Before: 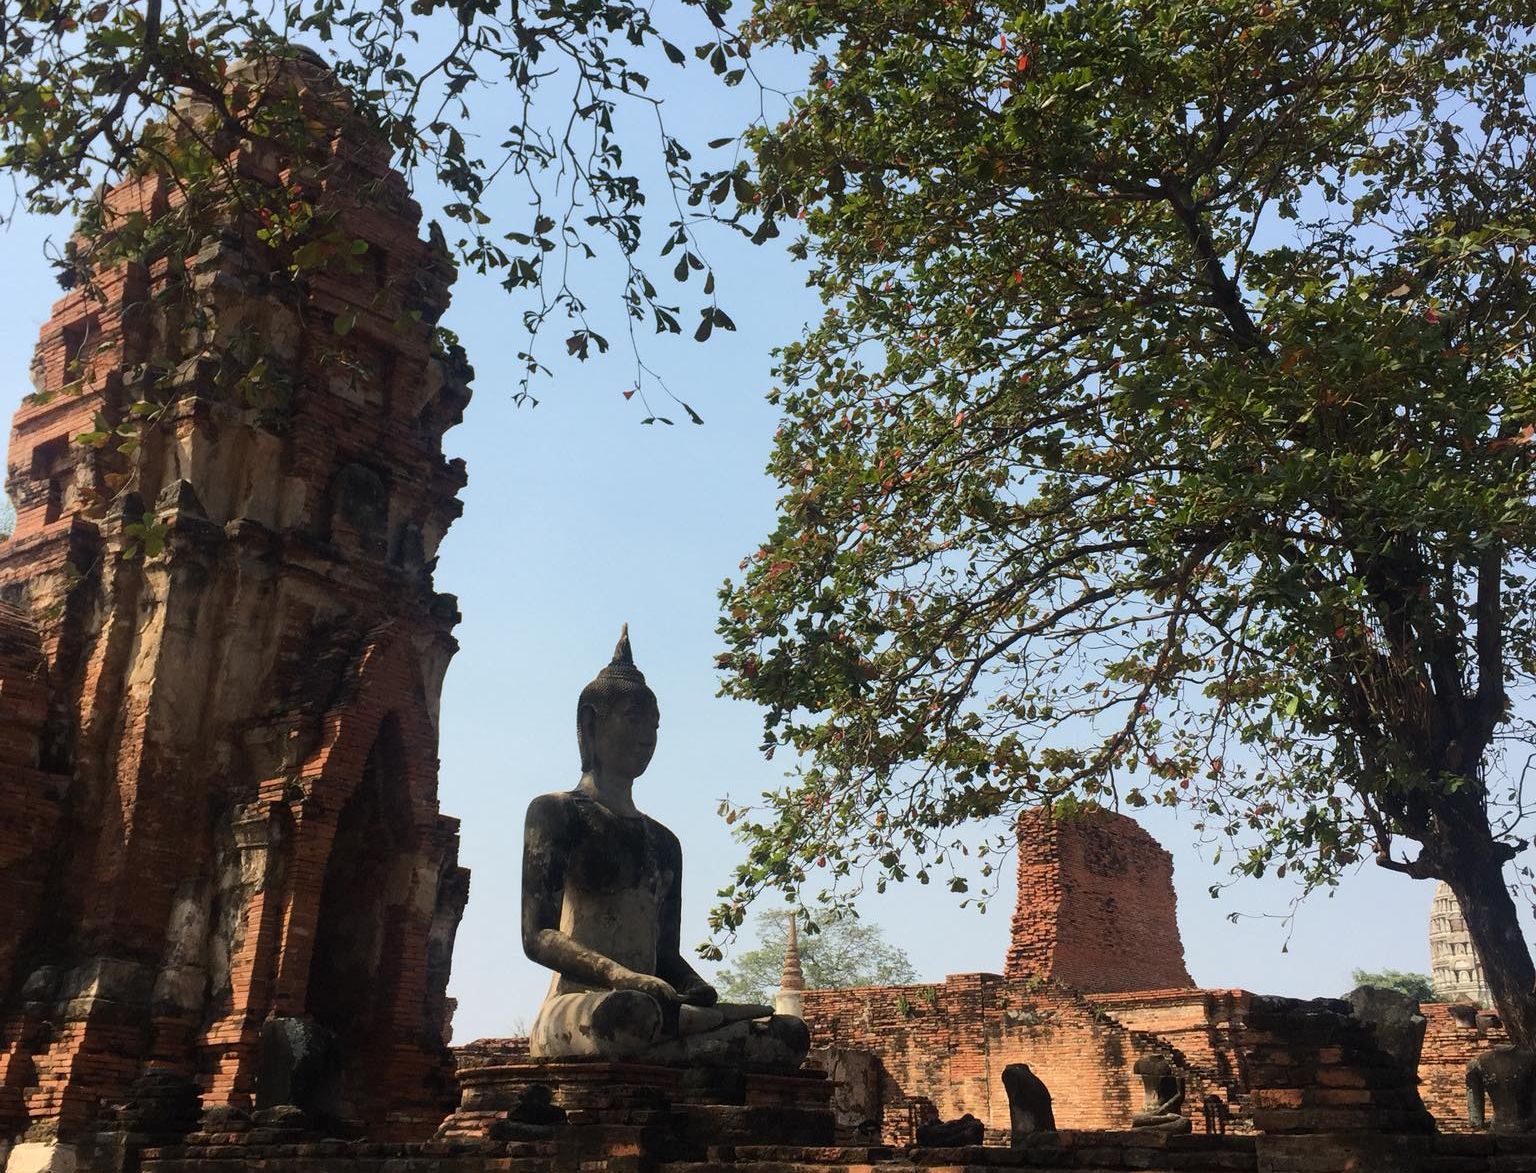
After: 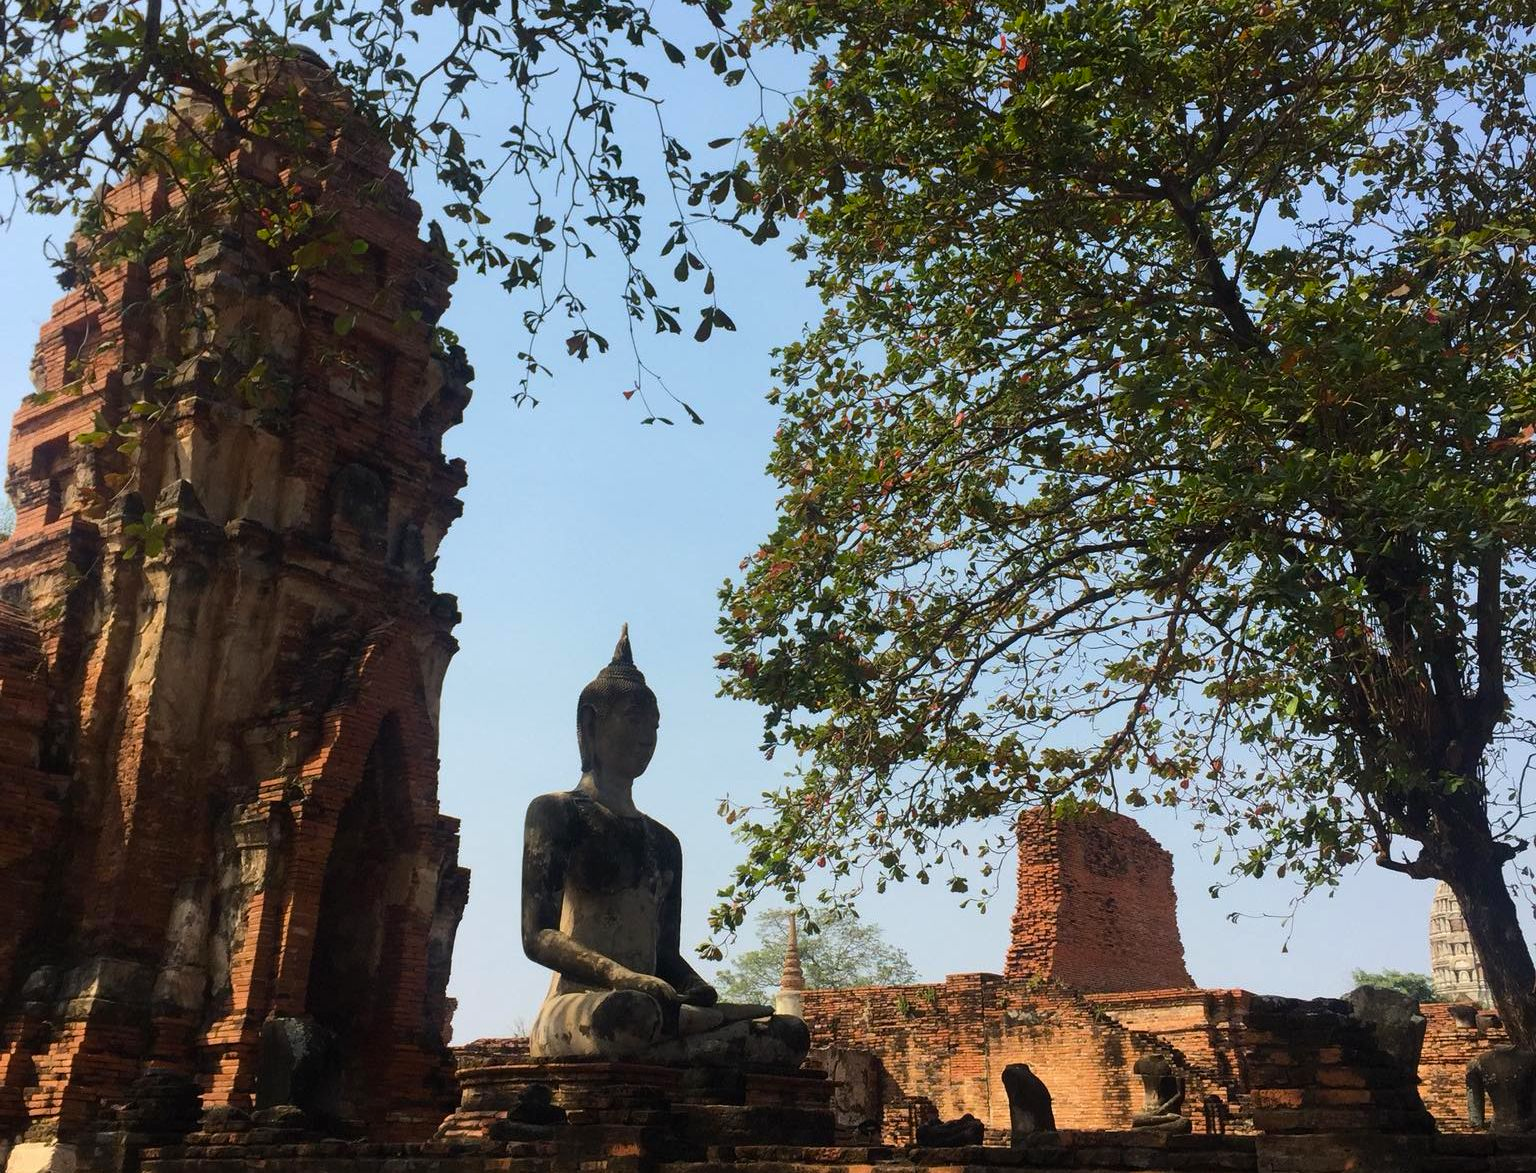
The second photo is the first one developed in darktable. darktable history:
color balance rgb: shadows lift › luminance -9.23%, shadows fall-off 298.906%, white fulcrum 2 EV, highlights fall-off 298.884%, linear chroma grading › global chroma 9.662%, perceptual saturation grading › global saturation 0.811%, mask middle-gray fulcrum 99.584%, global vibrance 20%, contrast gray fulcrum 38.302%
